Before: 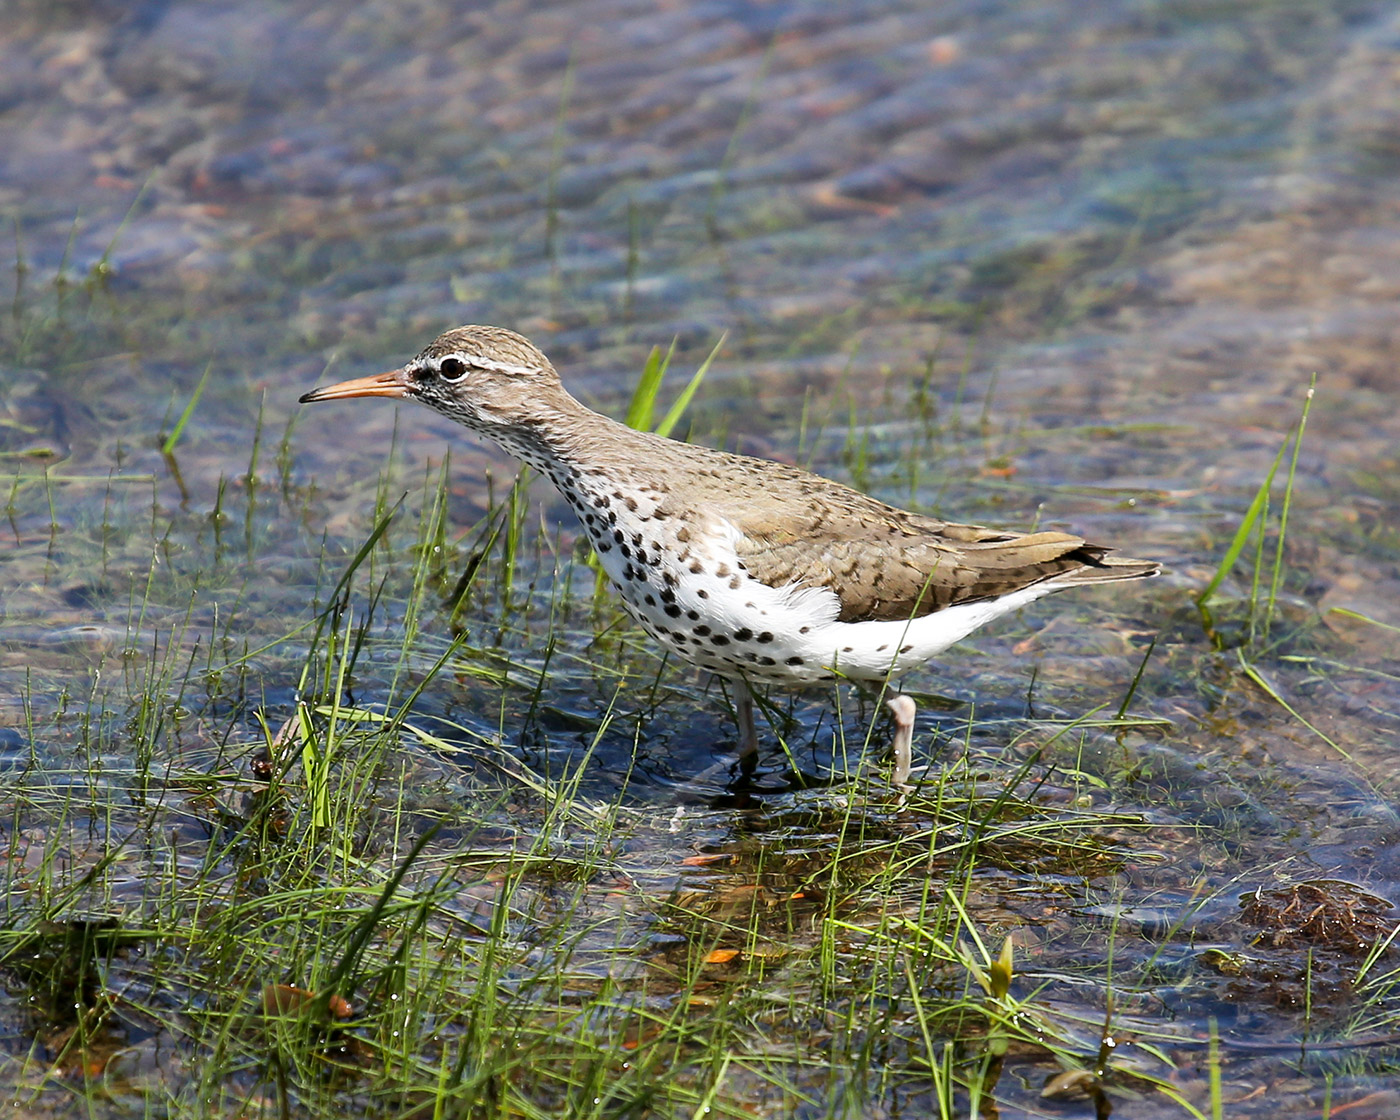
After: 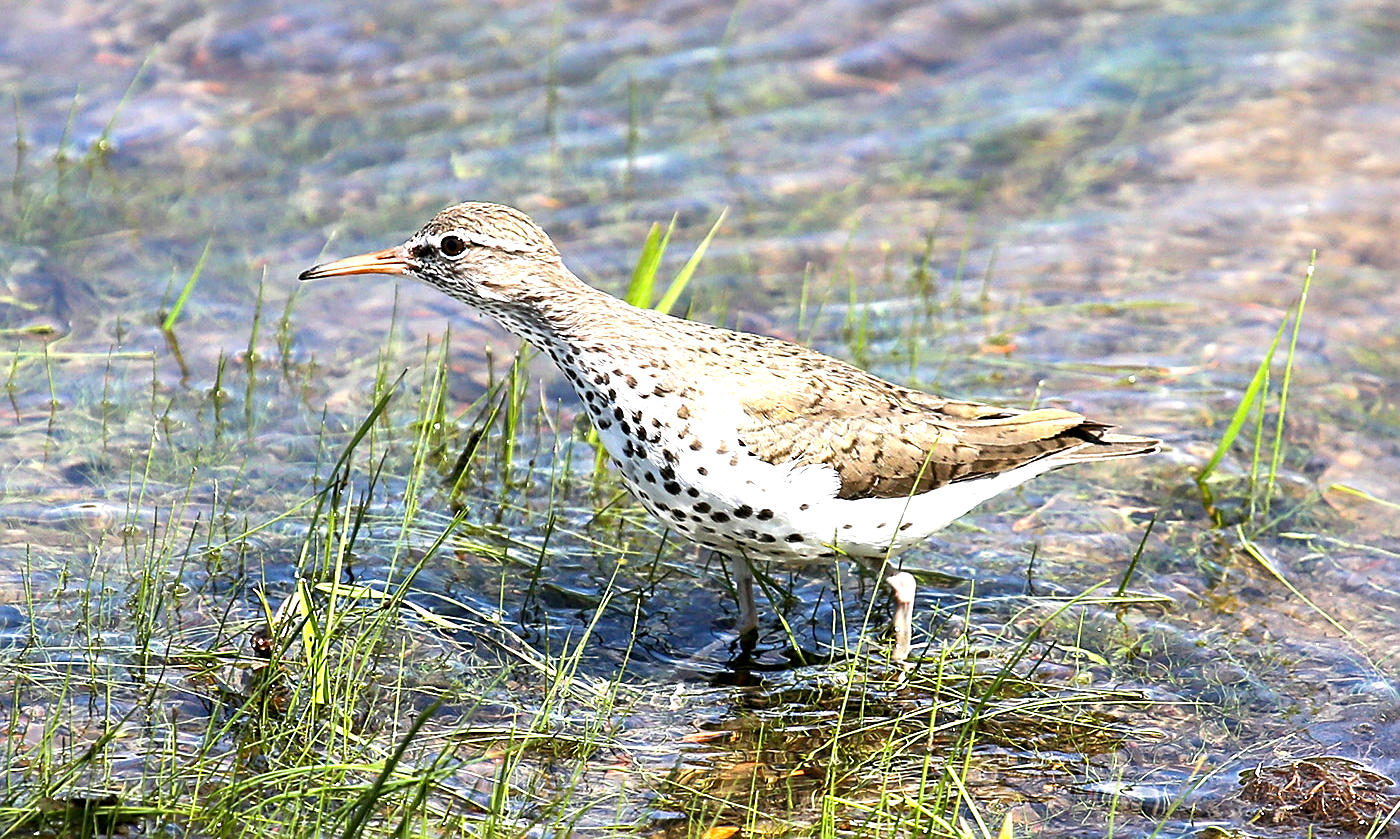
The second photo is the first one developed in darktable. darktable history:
sharpen: on, module defaults
exposure: black level correction 0.001, exposure 1.043 EV, compensate highlight preservation false
tone equalizer: smoothing 1
crop: top 11.051%, bottom 13.958%
